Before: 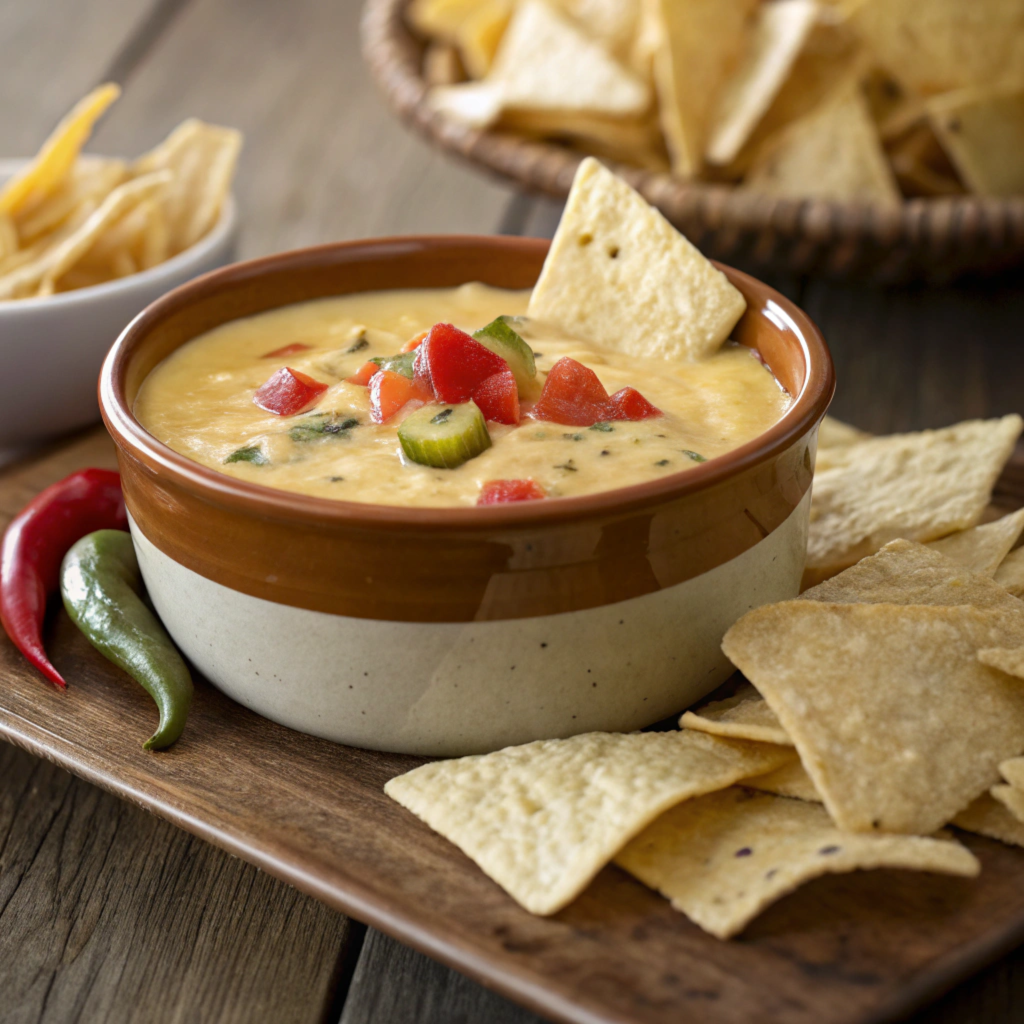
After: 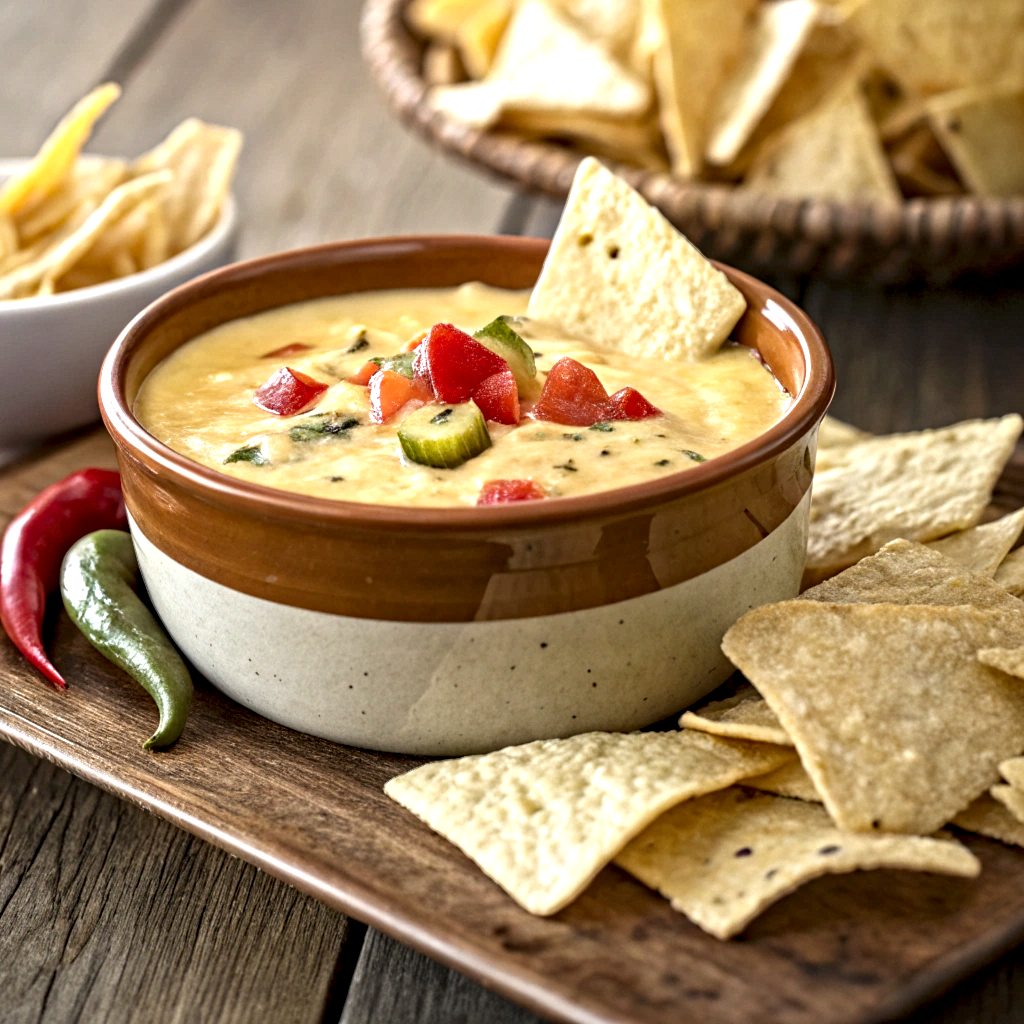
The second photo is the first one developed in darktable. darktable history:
exposure: black level correction 0, exposure 0.5 EV, compensate highlight preservation false
contrast equalizer: octaves 7, y [[0.5, 0.542, 0.583, 0.625, 0.667, 0.708], [0.5 ×6], [0.5 ×6], [0 ×6], [0 ×6]]
